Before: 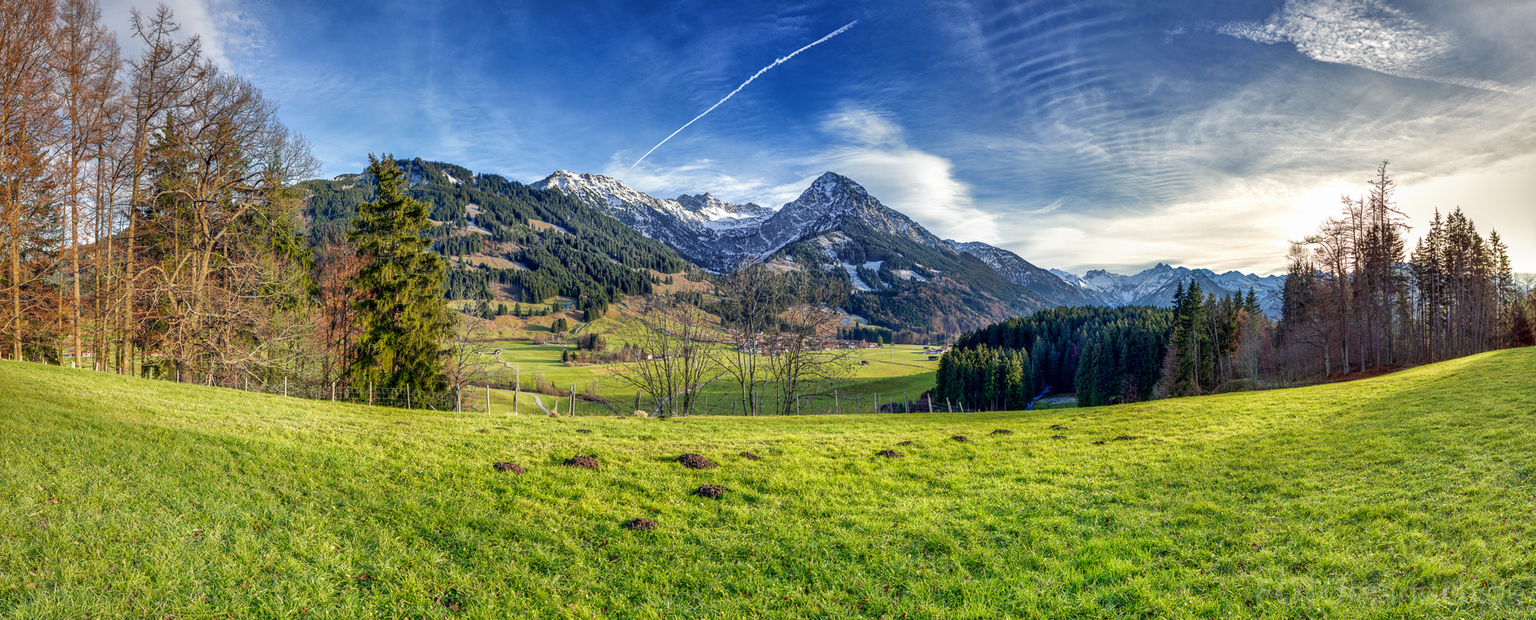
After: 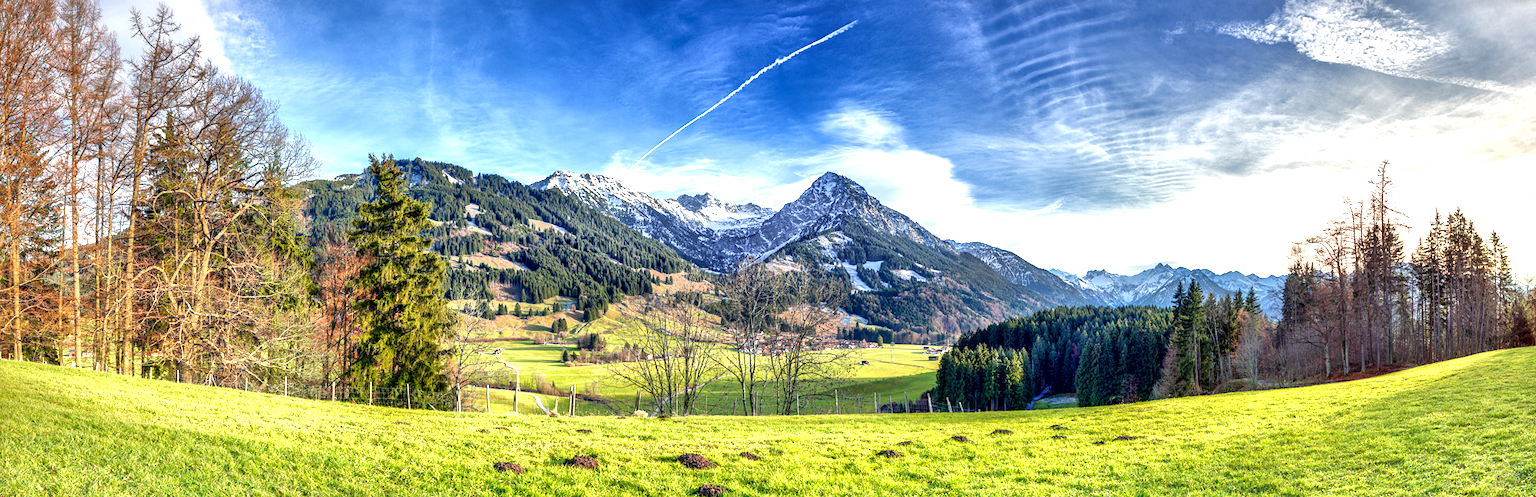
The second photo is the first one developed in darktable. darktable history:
exposure: black level correction 0, exposure 0.895 EV, compensate highlight preservation false
crop: bottom 19.605%
local contrast: mode bilateral grid, contrast 20, coarseness 51, detail 143%, midtone range 0.2
